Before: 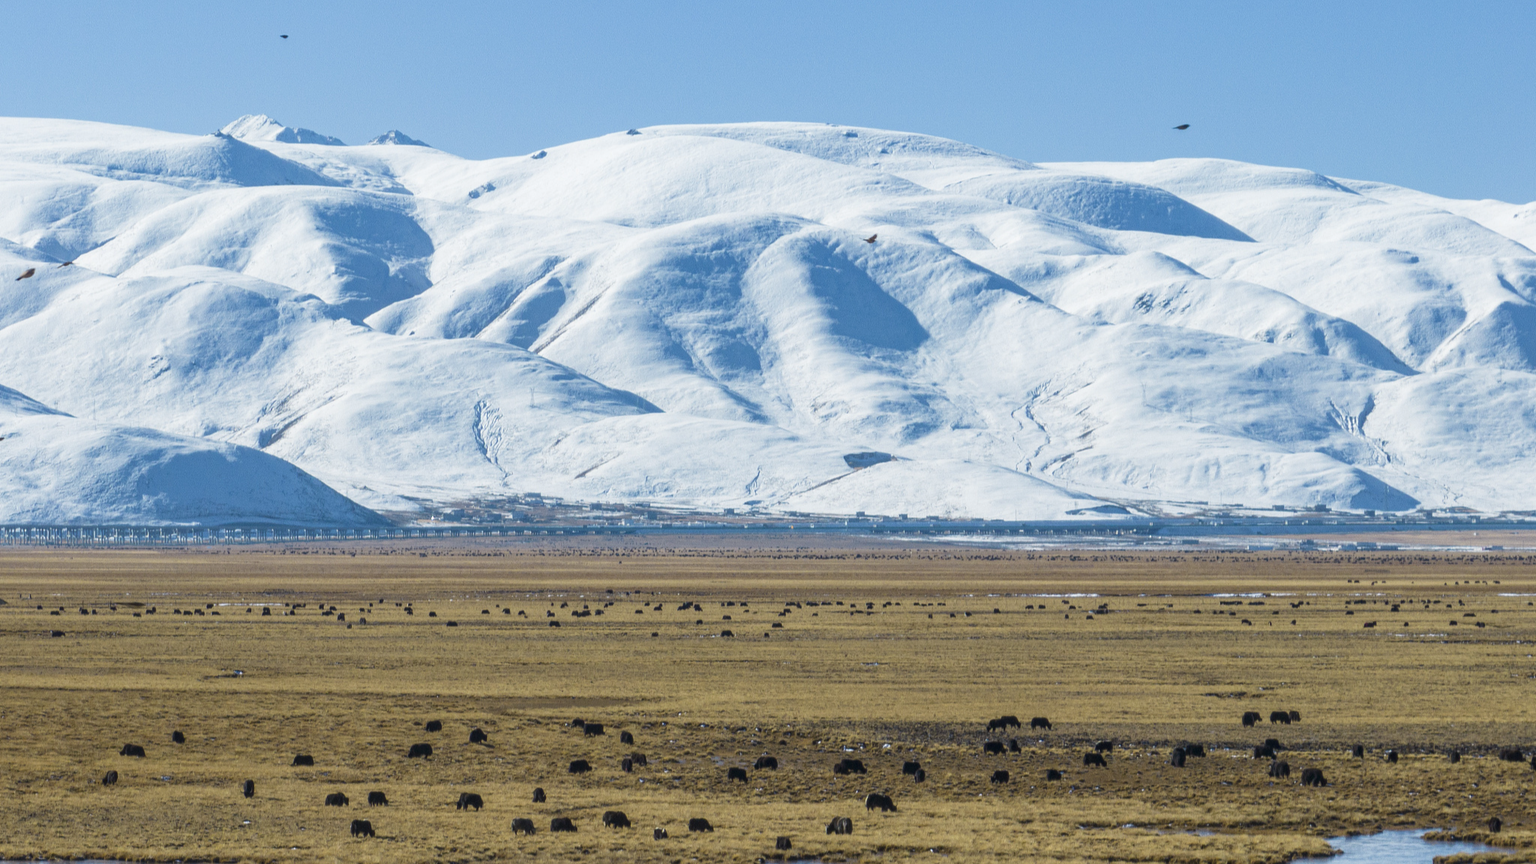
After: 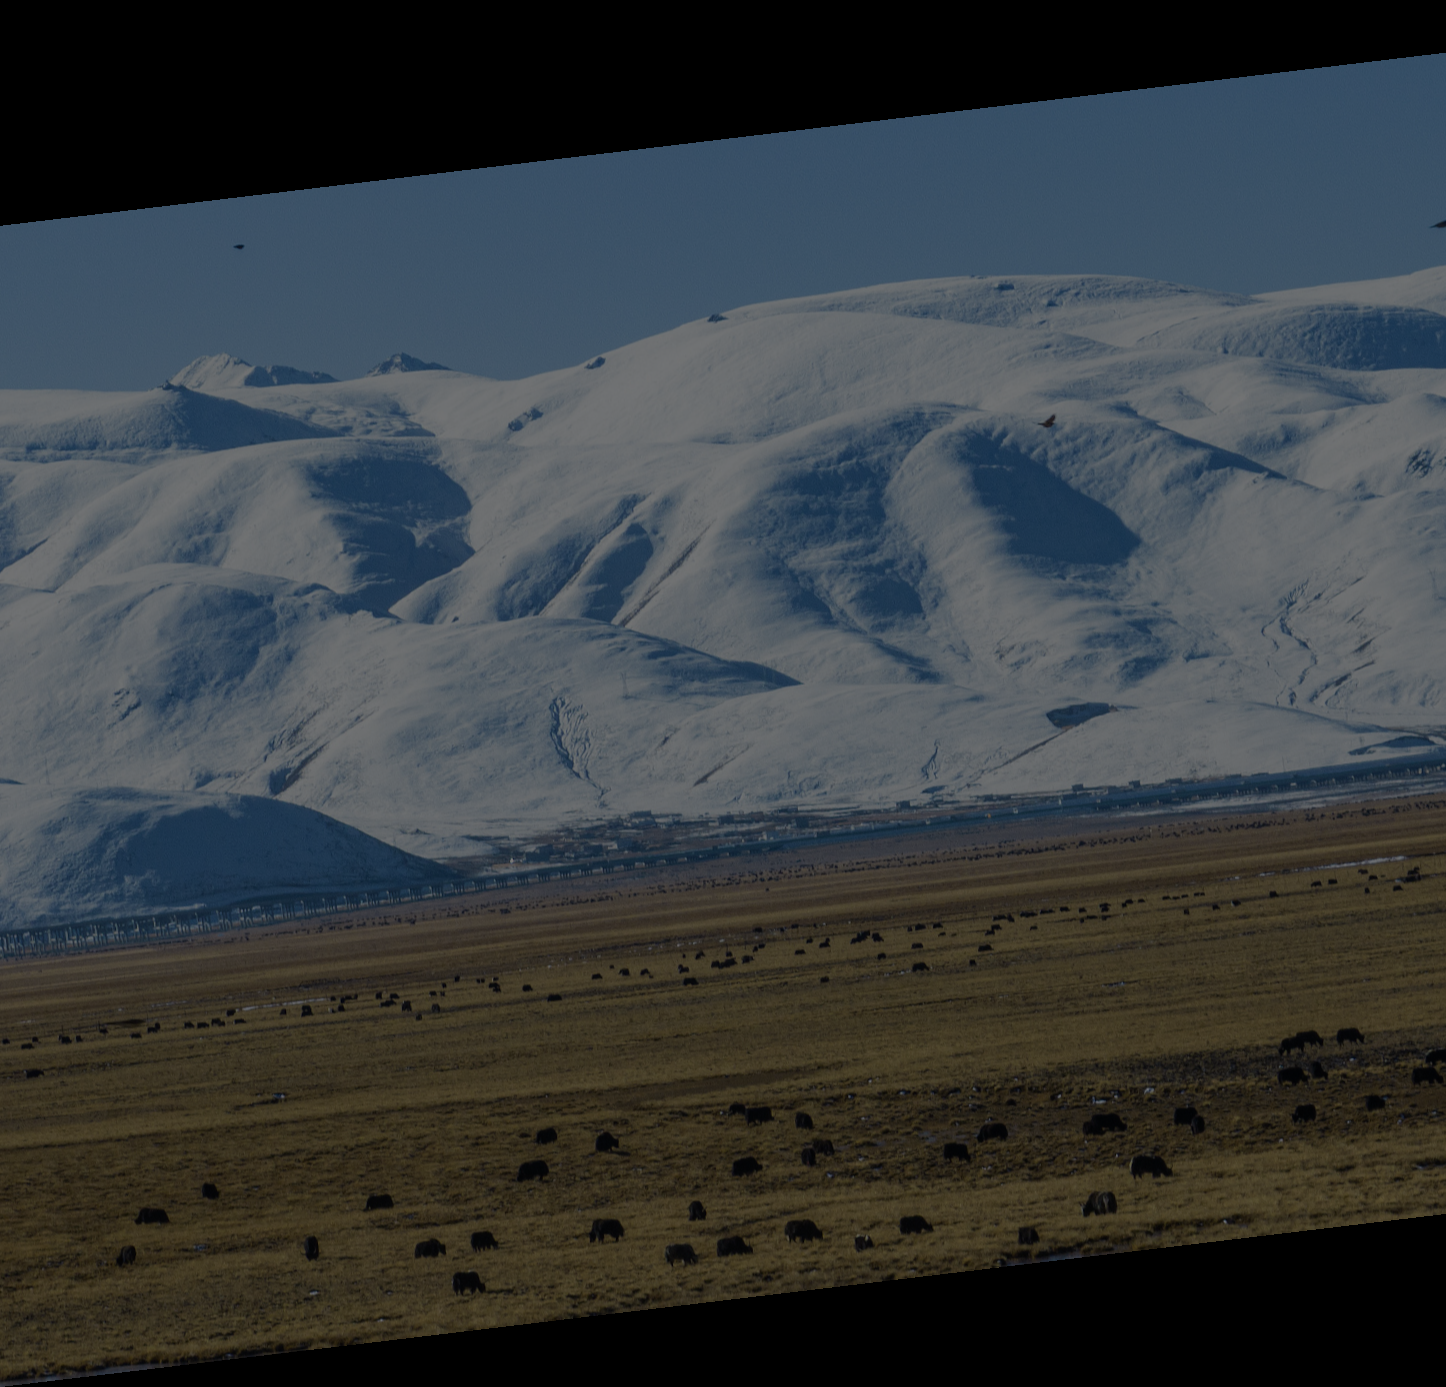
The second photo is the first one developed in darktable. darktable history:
rotate and perspective: rotation -6.83°, automatic cropping off
crop and rotate: left 6.617%, right 26.717%
exposure: exposure -2.446 EV, compensate highlight preservation false
